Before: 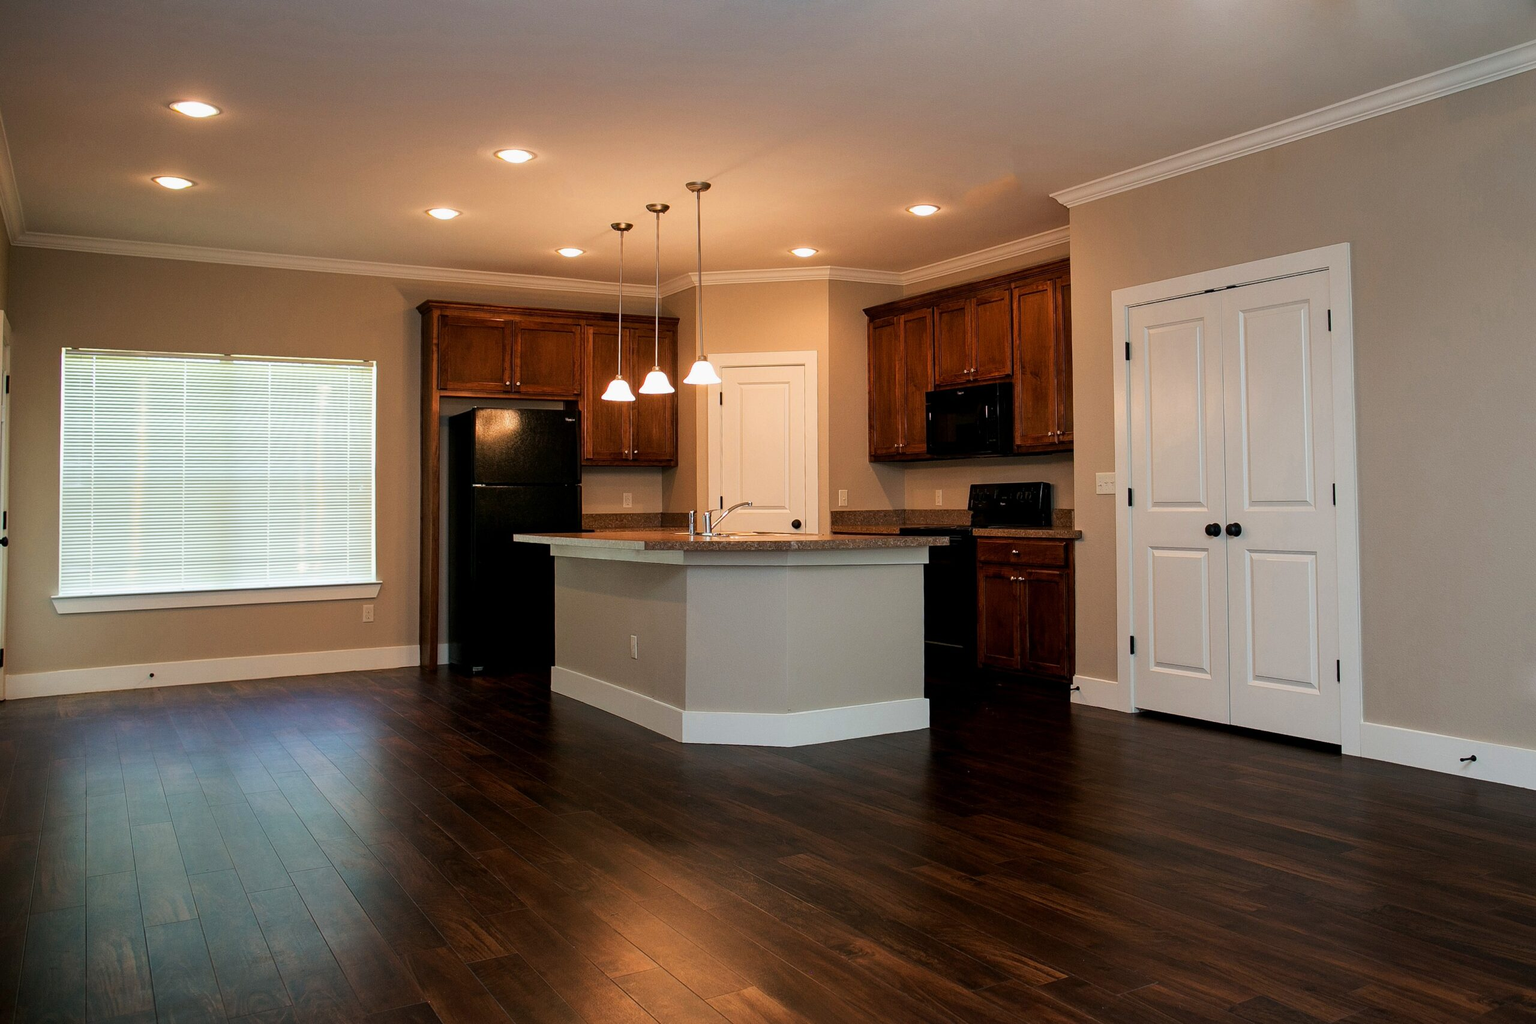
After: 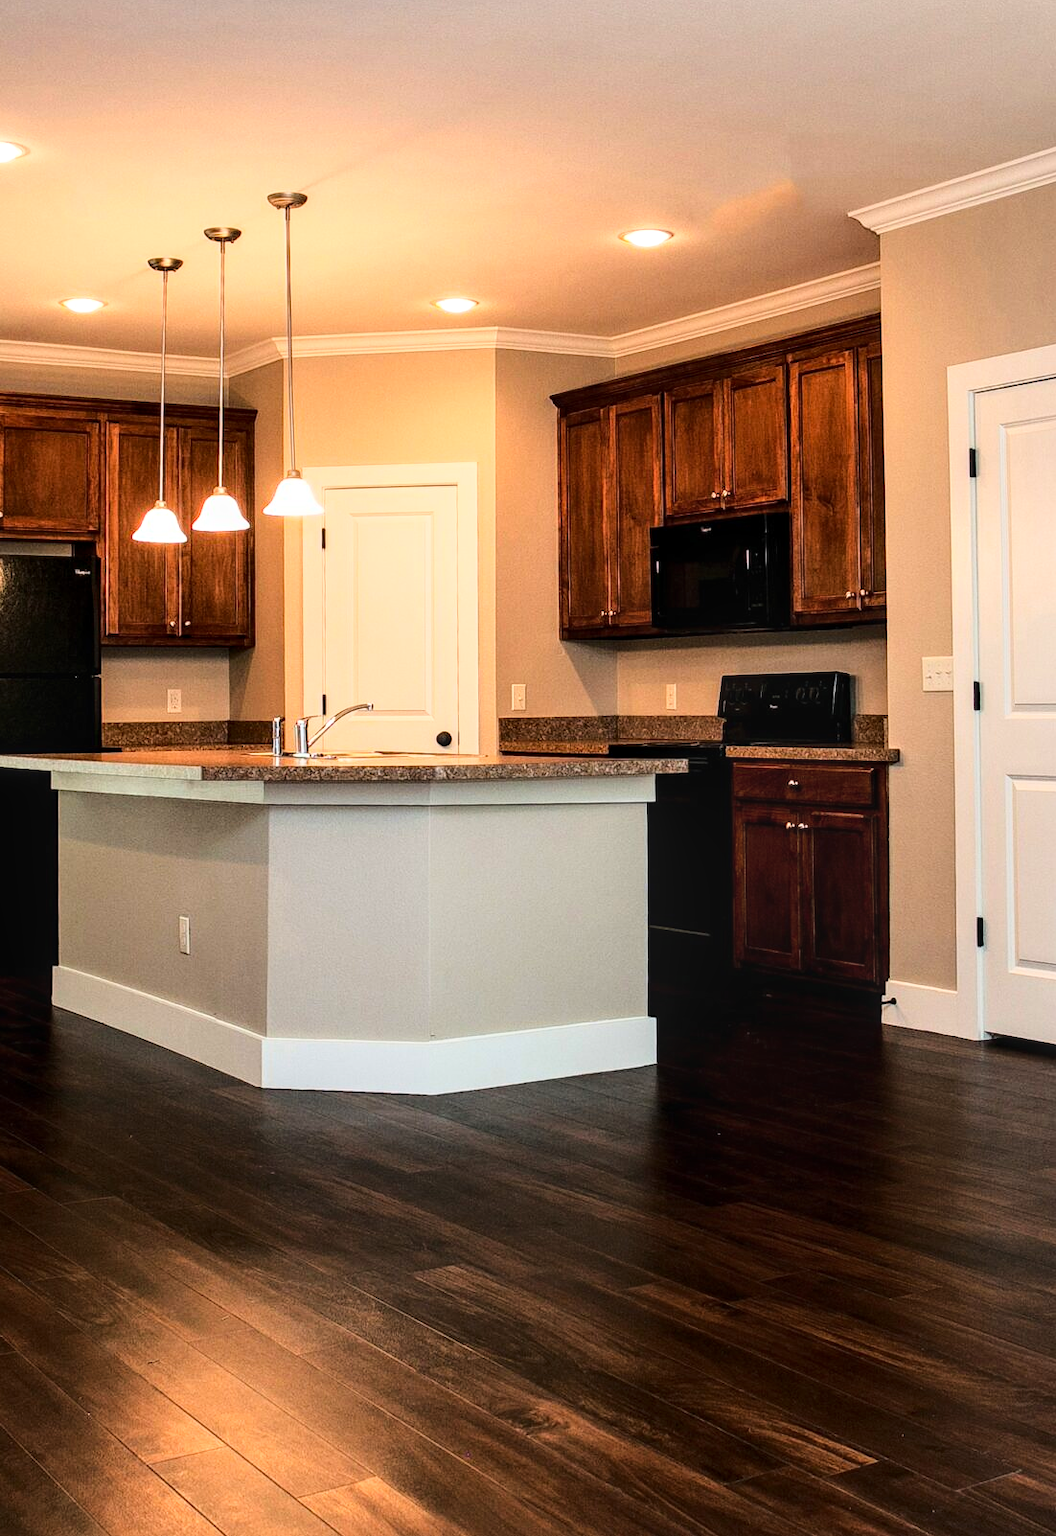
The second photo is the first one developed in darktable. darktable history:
exposure: exposure 0.196 EV, compensate highlight preservation false
contrast brightness saturation: contrast 0.074
local contrast: on, module defaults
base curve: curves: ch0 [(0, 0) (0.028, 0.03) (0.121, 0.232) (0.46, 0.748) (0.859, 0.968) (1, 1)]
crop: left 33.781%, top 5.993%, right 23.124%
